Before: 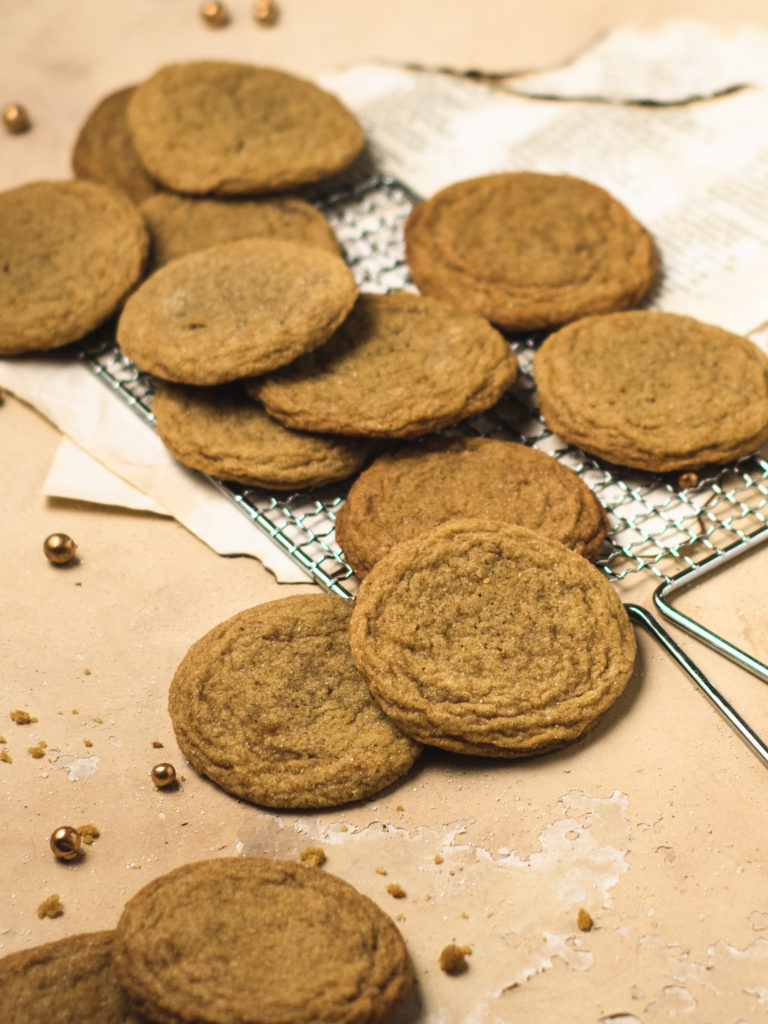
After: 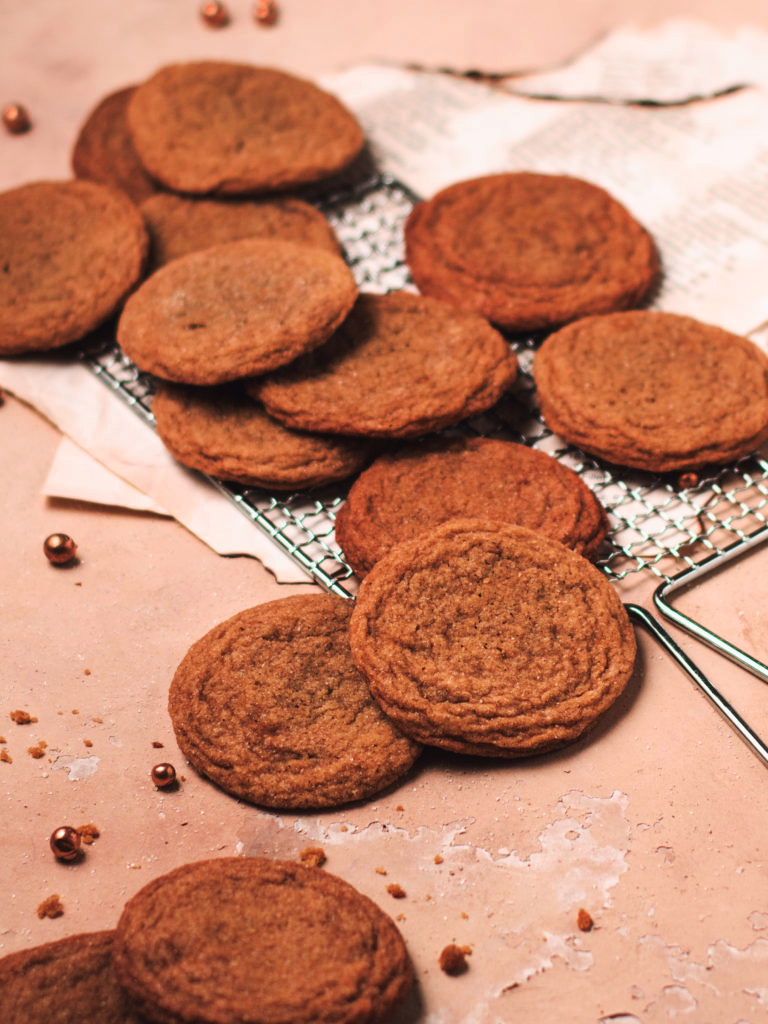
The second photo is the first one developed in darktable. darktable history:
tone curve: curves: ch0 [(0, 0) (0.003, 0.006) (0.011, 0.01) (0.025, 0.017) (0.044, 0.029) (0.069, 0.043) (0.1, 0.064) (0.136, 0.091) (0.177, 0.128) (0.224, 0.162) (0.277, 0.206) (0.335, 0.258) (0.399, 0.324) (0.468, 0.404) (0.543, 0.499) (0.623, 0.595) (0.709, 0.693) (0.801, 0.786) (0.898, 0.883) (1, 1)], preserve colors none
color look up table: target L [94.2, 92.72, 92.44, 85.39, 81.03, 80.41, 71.25, 58.98, 54.61, 44.62, 41.17, 4.481, 200.19, 69.71, 61.88, 55.81, 53.85, 53.64, 45.49, 41.65, 39.99, 36.11, 25.02, 21.4, 6.842, 85.98, 79.41, 68.22, 67.07, 55.43, 49.18, 56.02, 51.09, 49.98, 48.07, 35.98, 49.3, 42.55, 24.44, 32.09, 24.85, 9.863, 3.747, 80.06, 77.87, 62.85, 61.38, 51.47, 35.63], target a [-7.074, -19.05, -26.64, 8.848, -42.24, -39.65, -29.98, 1.534, -5.164, -24.45, 3.644, -0.939, 0, 36.71, 58.57, 63.27, 66.52, 66.93, 26.39, 54.08, 38.8, 51.47, 30.05, 37.47, 22.03, -0.342, -0.491, 48, 42.79, 70.27, 64.42, -10.7, 64.55, 11.95, 19.6, 53.85, -3.229, 5.847, 40.93, 2.952, -6.969, 26.22, 14.26, -35.76, -41.58, -8.55, -19.81, -21.31, -8.094], target b [81.32, 59.04, 4.448, 38.41, 20.48, 65.22, 9.674, 46.6, 12.79, 22.28, 28.97, 1.365, 0, 11.36, 60.33, 24.04, 62.29, 36.39, 11.74, 14.45, 43.22, 45.53, 7.939, 28.08, 10.17, -0.122, -21.35, -14.14, -35.1, -18.59, -49.19, -36.51, -7.165, -49.79, -17.14, -32.47, -40.14, -46.26, -58.35, -34.46, -22.45, -49.16, -18.8, -20.76, -11.48, -8.125, -28.4, -12.33, -0.122], num patches 49
